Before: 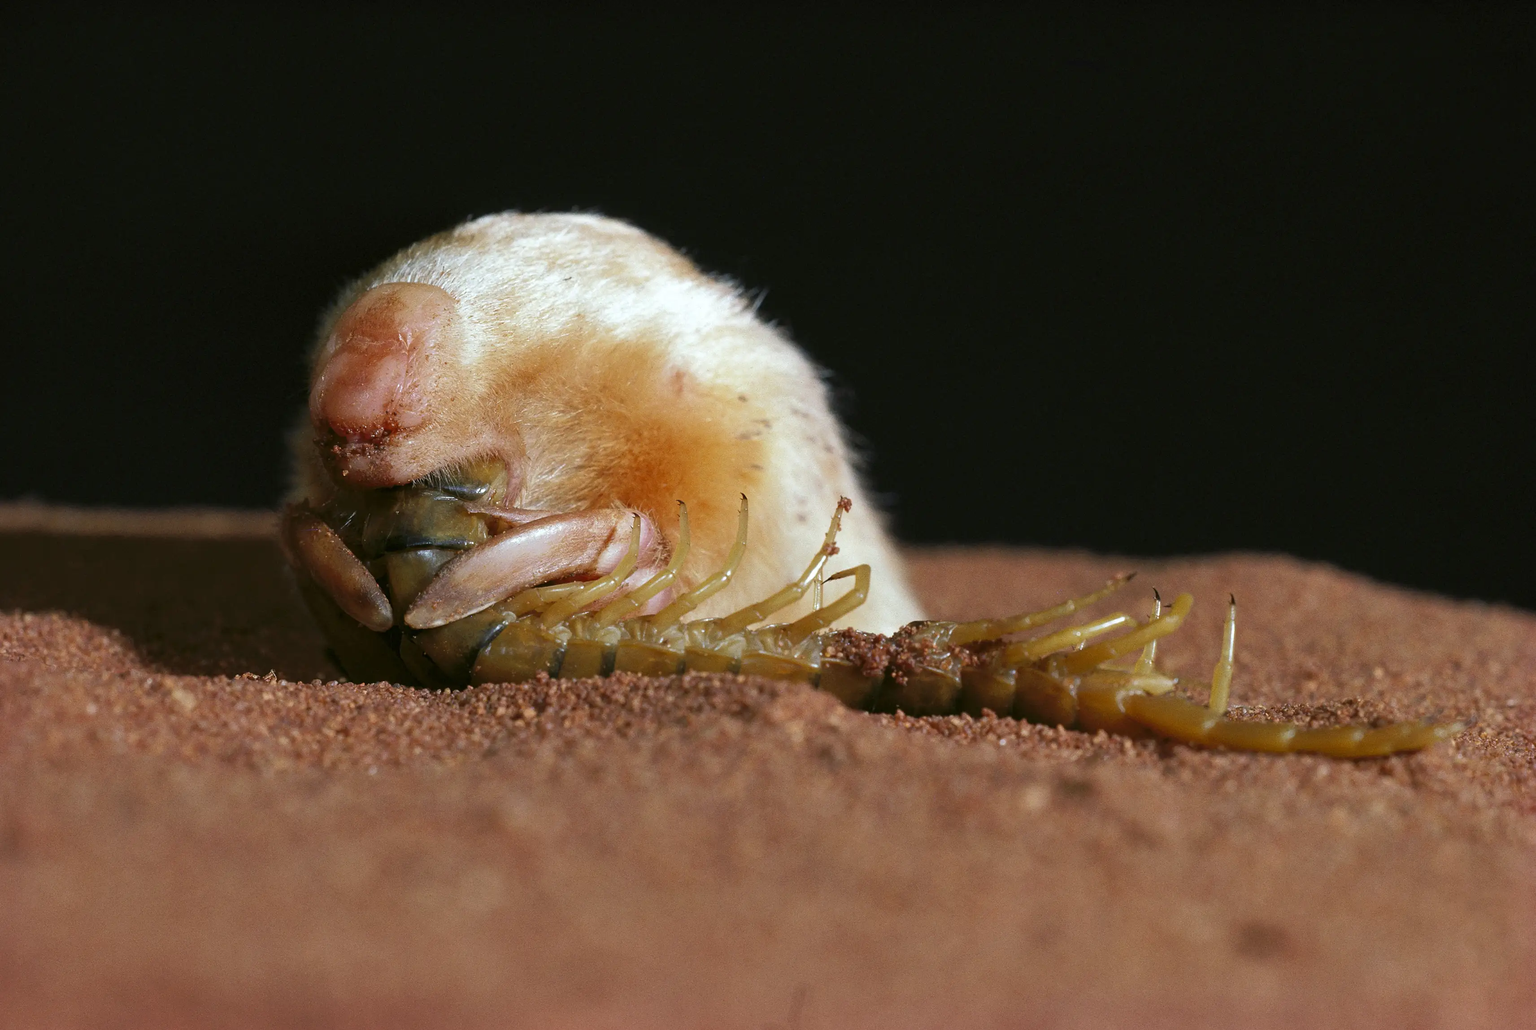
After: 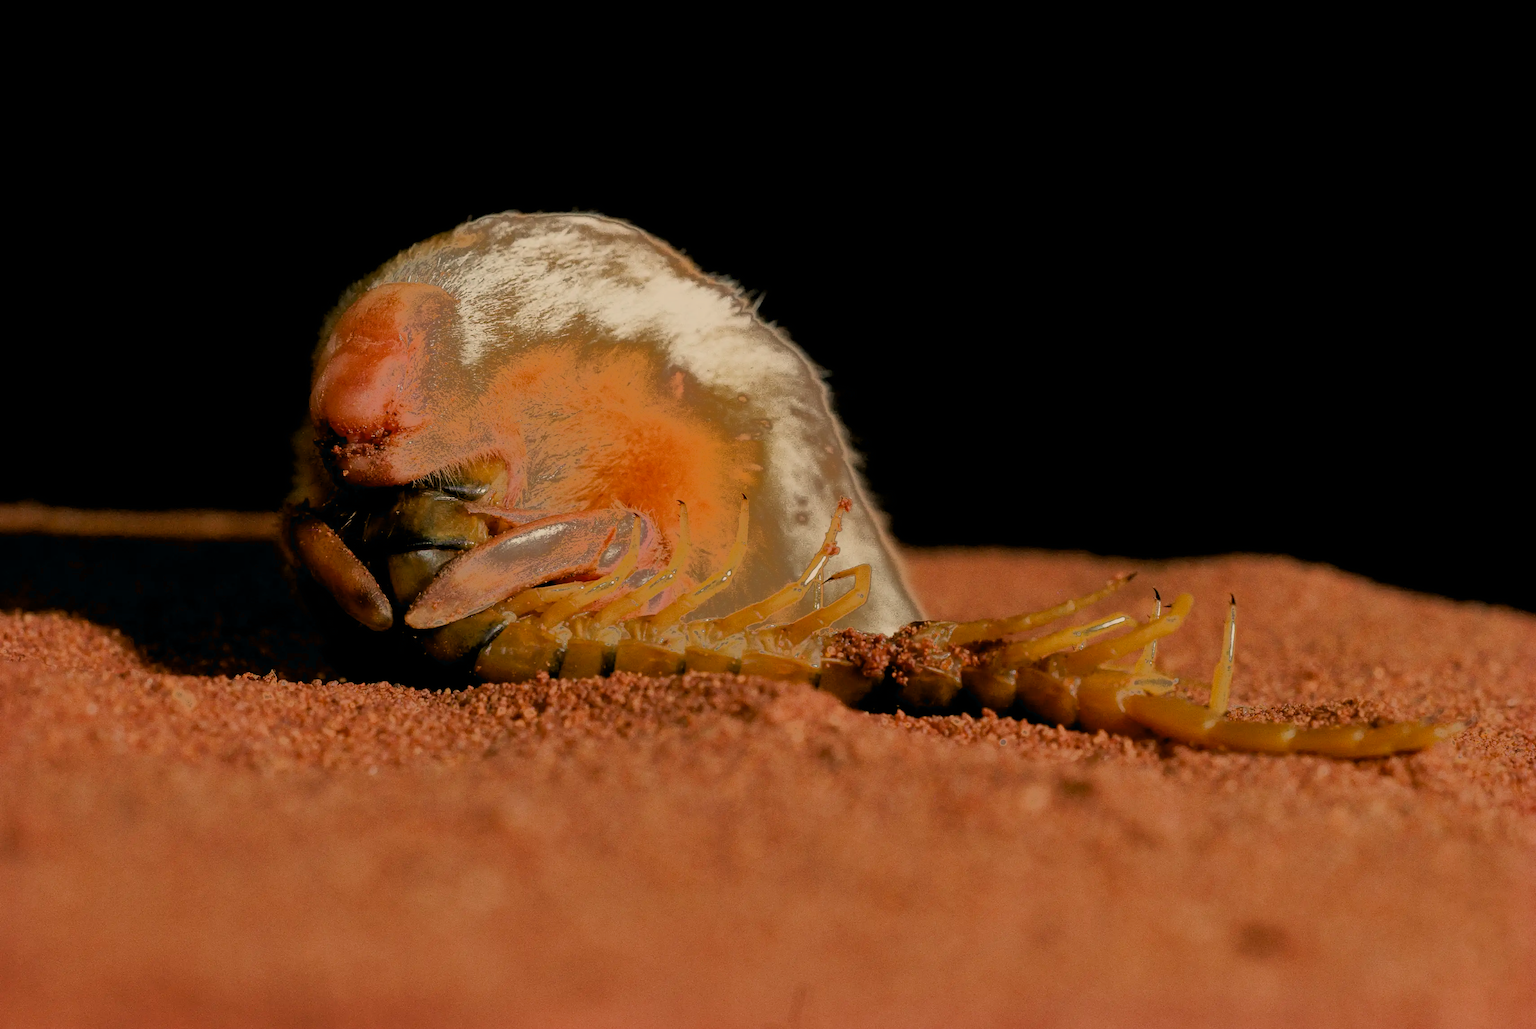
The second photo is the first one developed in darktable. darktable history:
exposure: black level correction 0.009, exposure -0.159 EV, compensate highlight preservation false
fill light: exposure -0.73 EV, center 0.69, width 2.2
white balance: red 1.138, green 0.996, blue 0.812
filmic rgb: black relative exposure -7.32 EV, white relative exposure 5.09 EV, hardness 3.2
